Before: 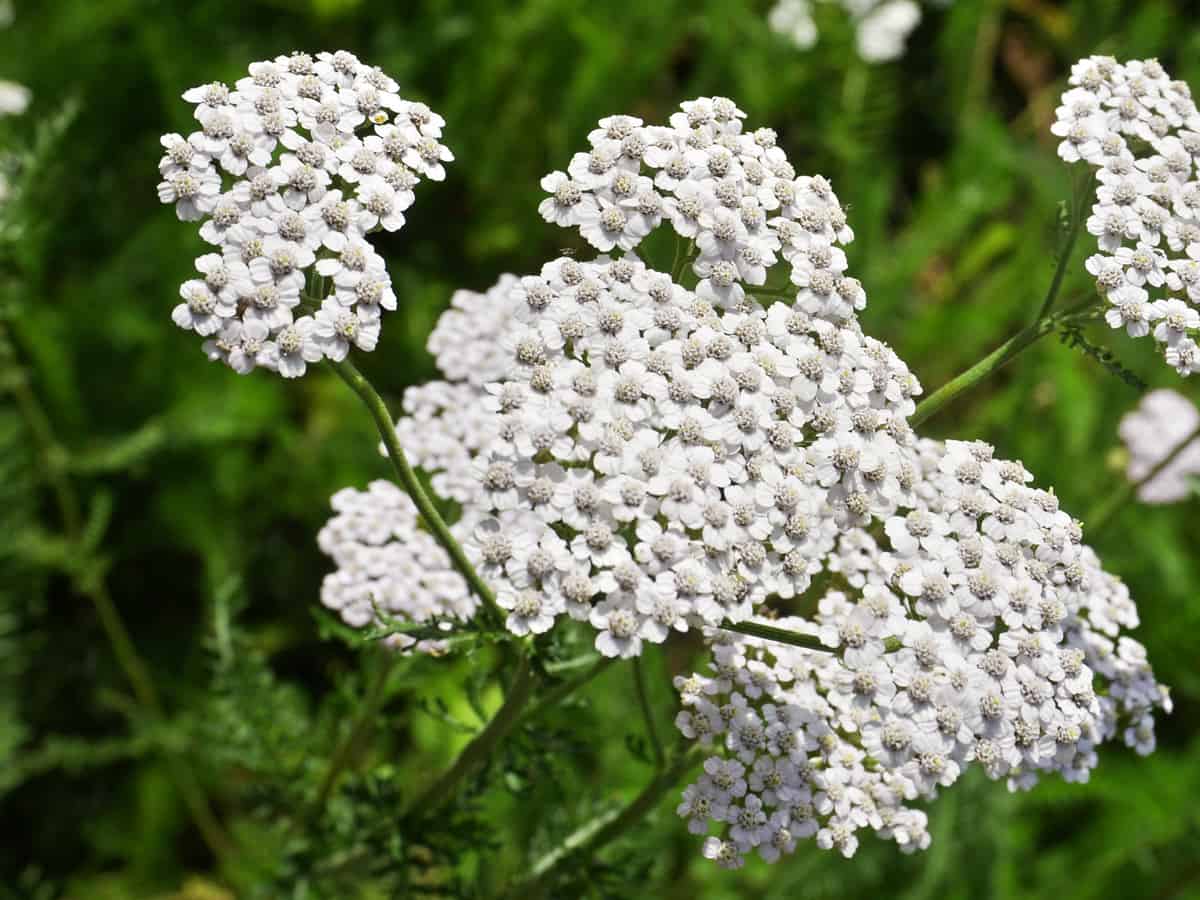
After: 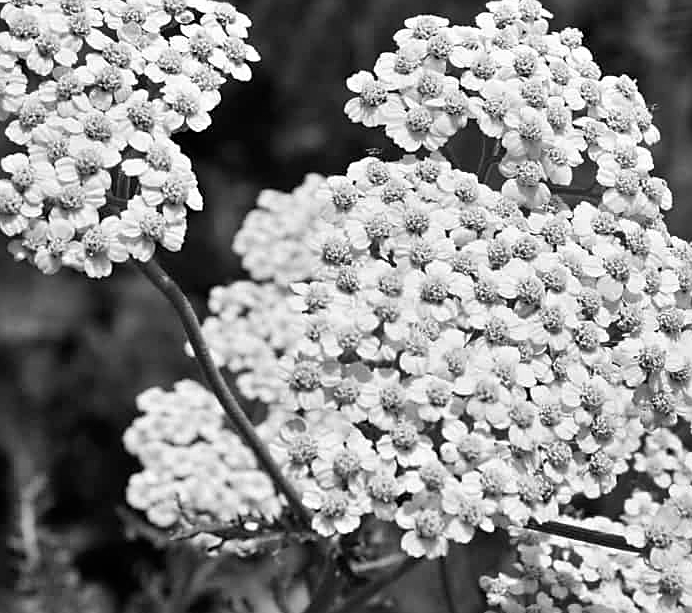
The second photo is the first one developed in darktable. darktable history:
sharpen: on, module defaults
color calibration: output gray [0.25, 0.35, 0.4, 0], illuminant Planckian (black body), x 0.368, y 0.36, temperature 4278.38 K
shadows and highlights: low approximation 0.01, soften with gaussian
crop: left 16.246%, top 11.202%, right 26.037%, bottom 20.669%
